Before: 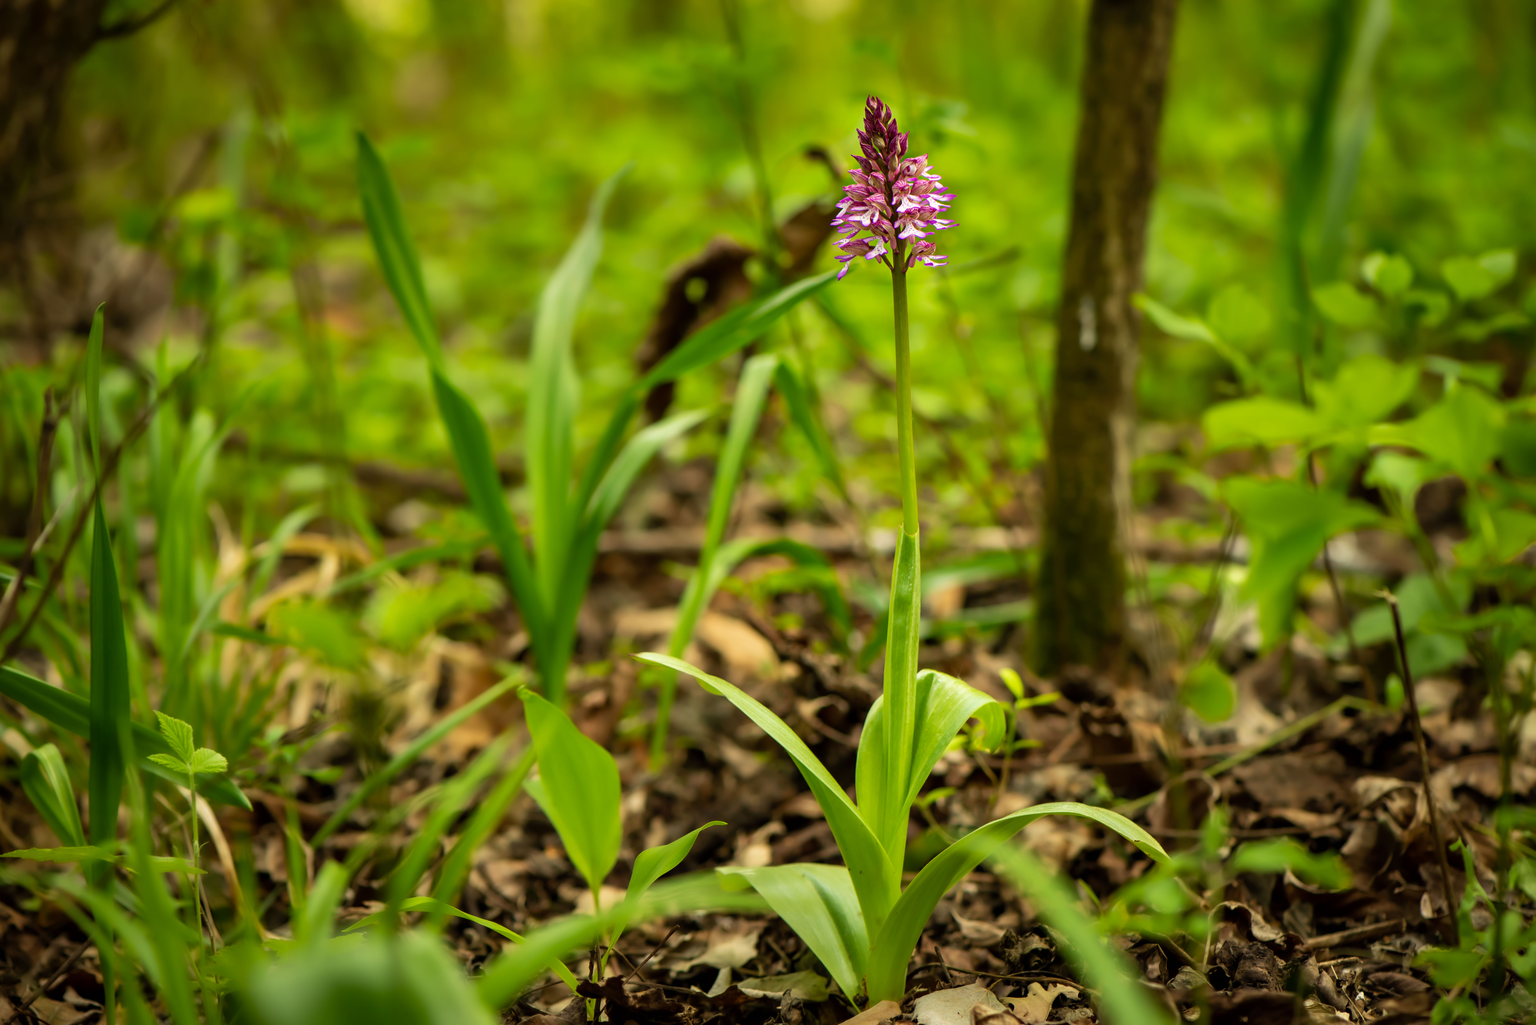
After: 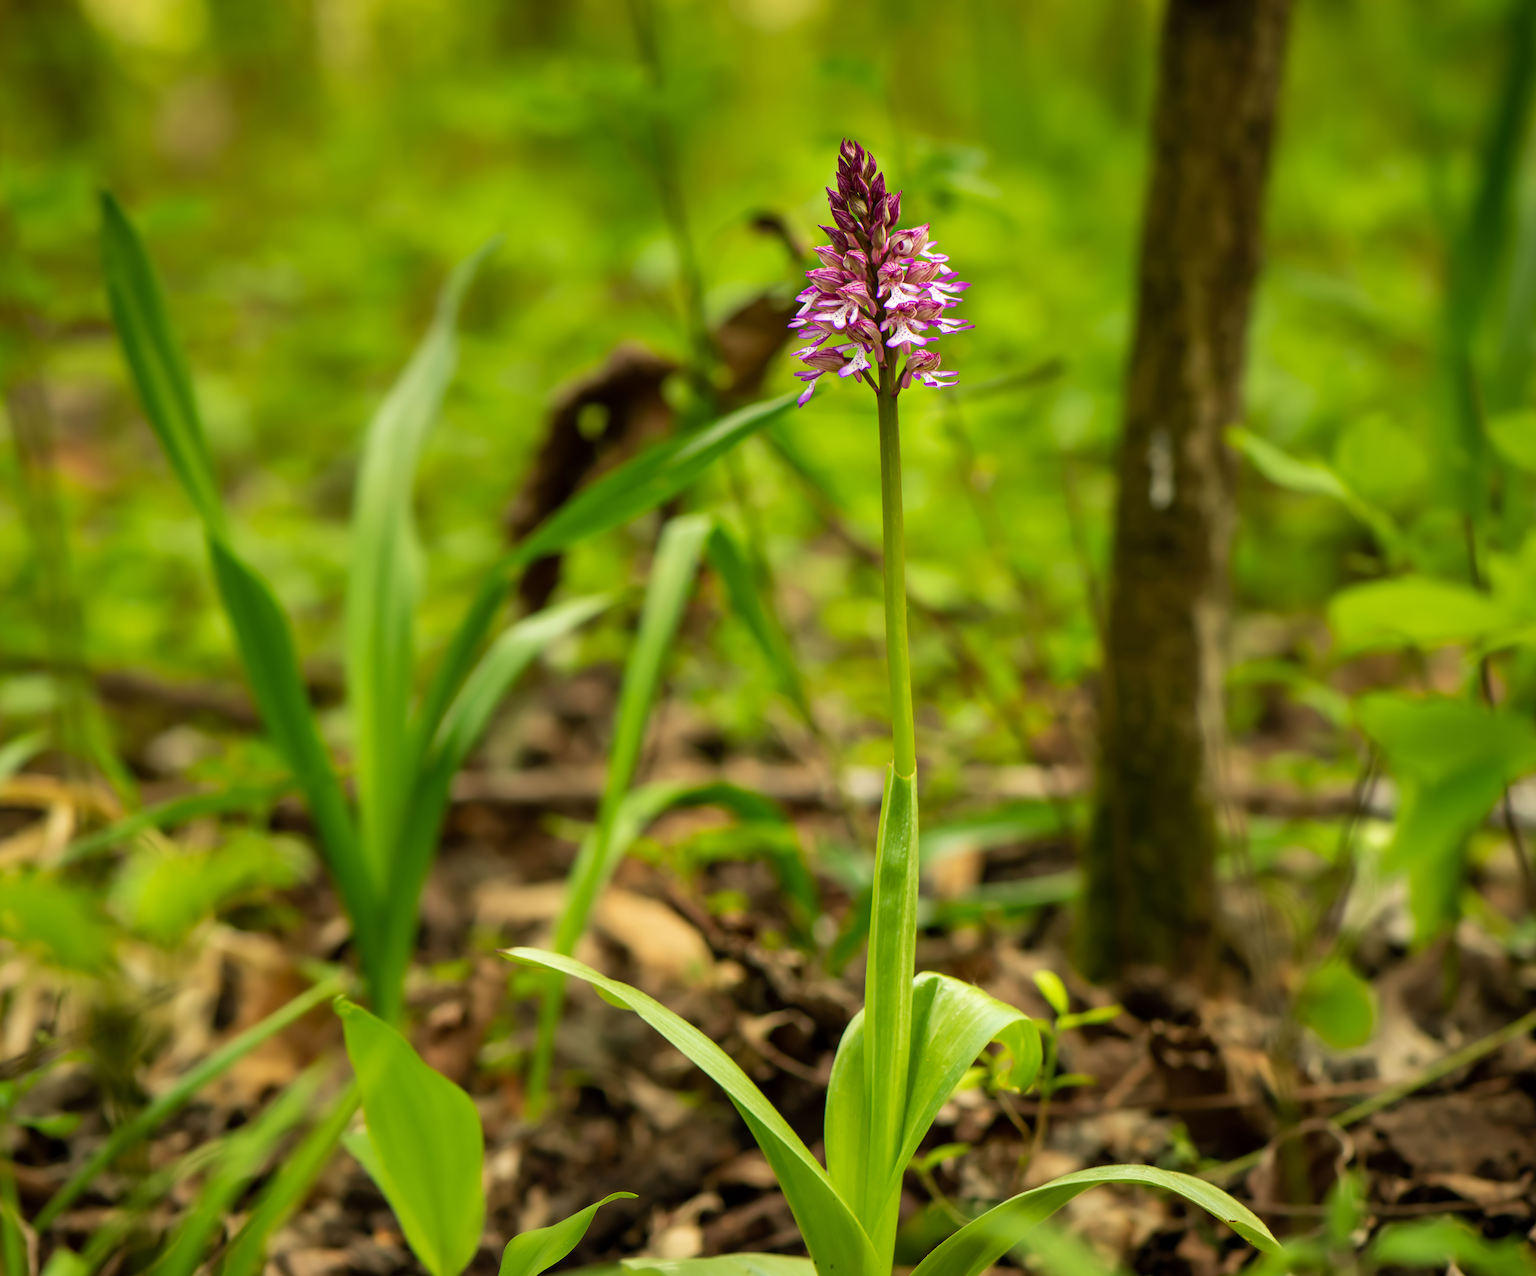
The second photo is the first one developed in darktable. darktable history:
crop: left 18.746%, right 12.351%, bottom 14.192%
